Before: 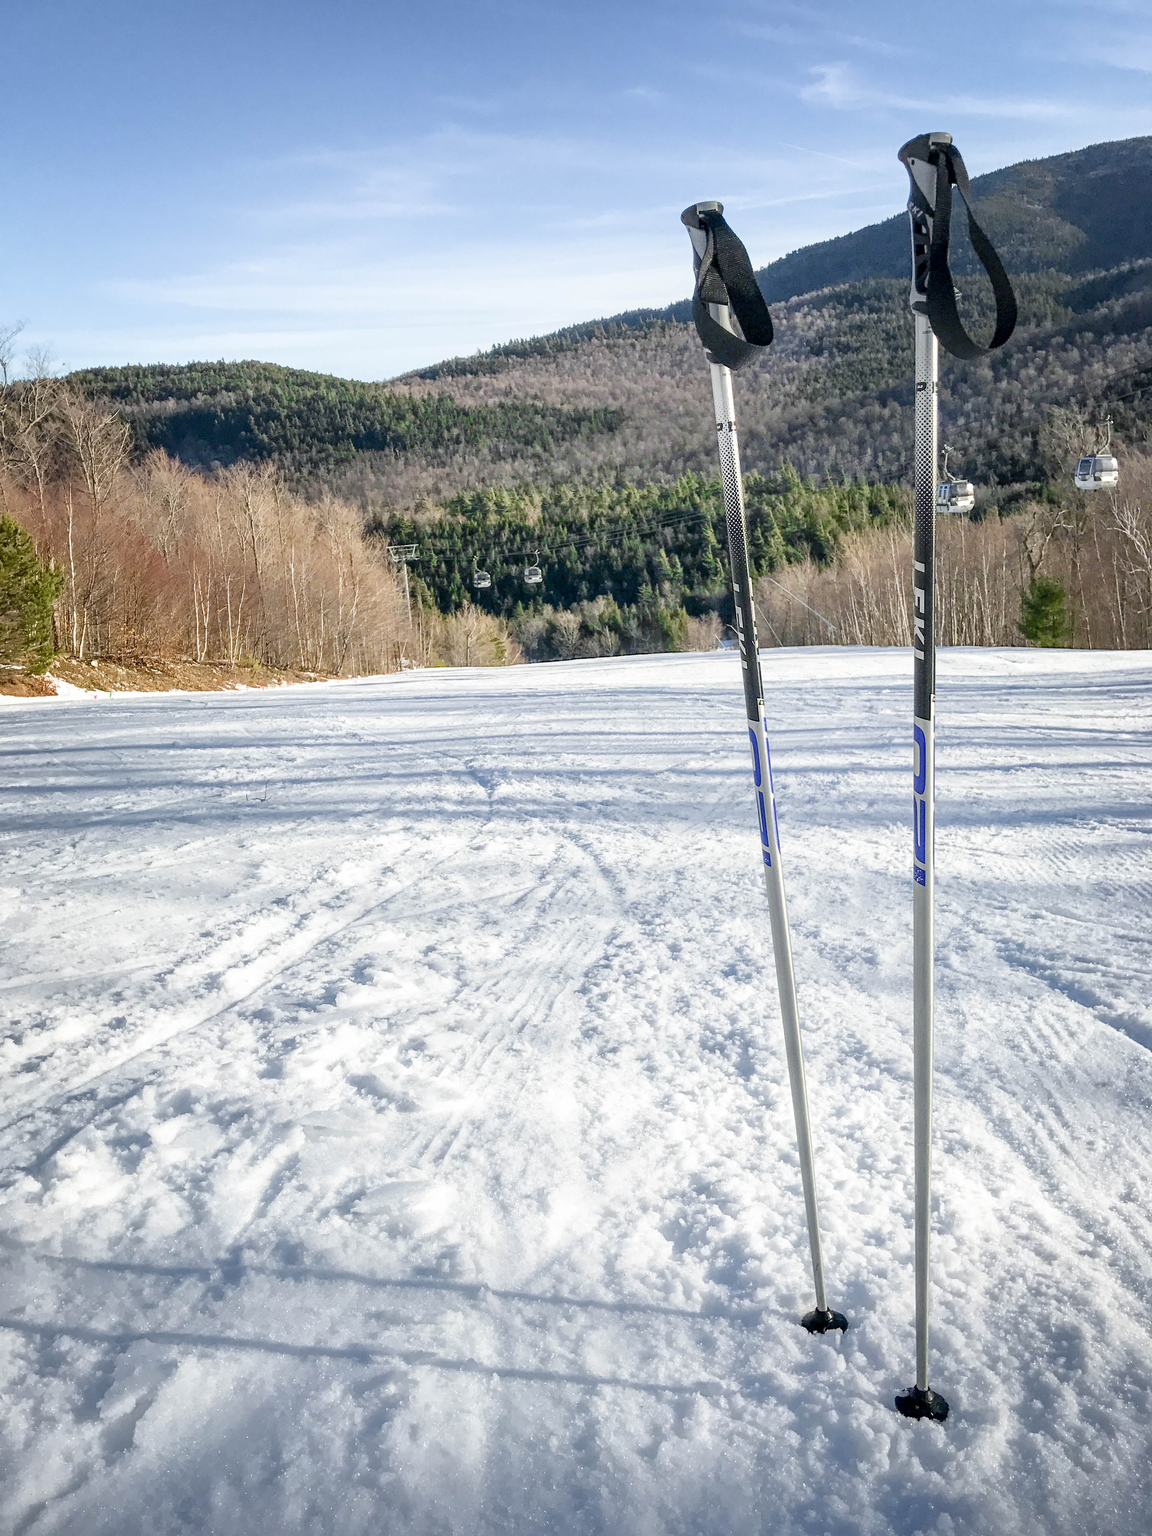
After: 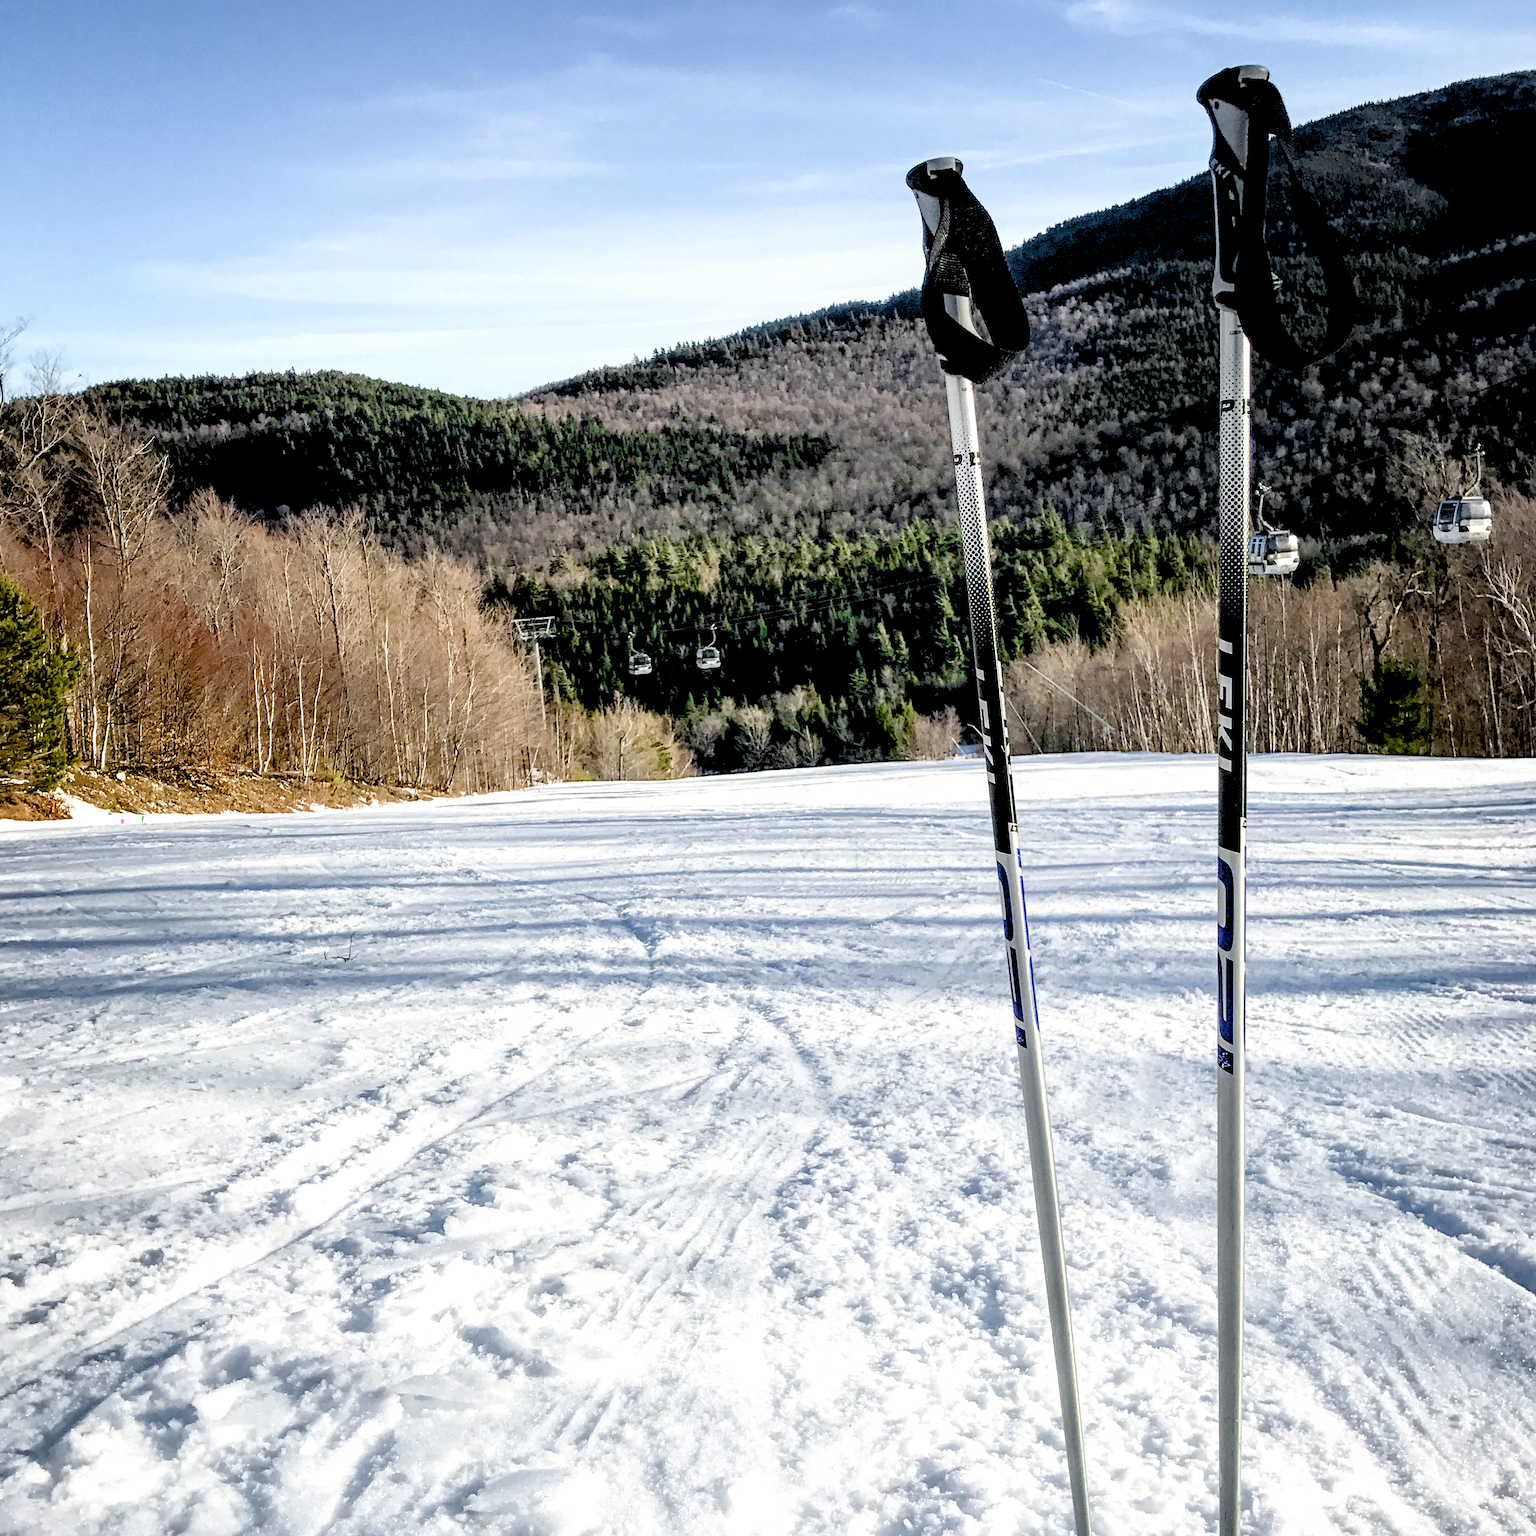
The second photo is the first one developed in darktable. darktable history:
exposure: black level correction 0.047, exposure 0.013 EV, compensate highlight preservation false
rgb levels: levels [[0.034, 0.472, 0.904], [0, 0.5, 1], [0, 0.5, 1]]
crop: left 0.387%, top 5.469%, bottom 19.809%
